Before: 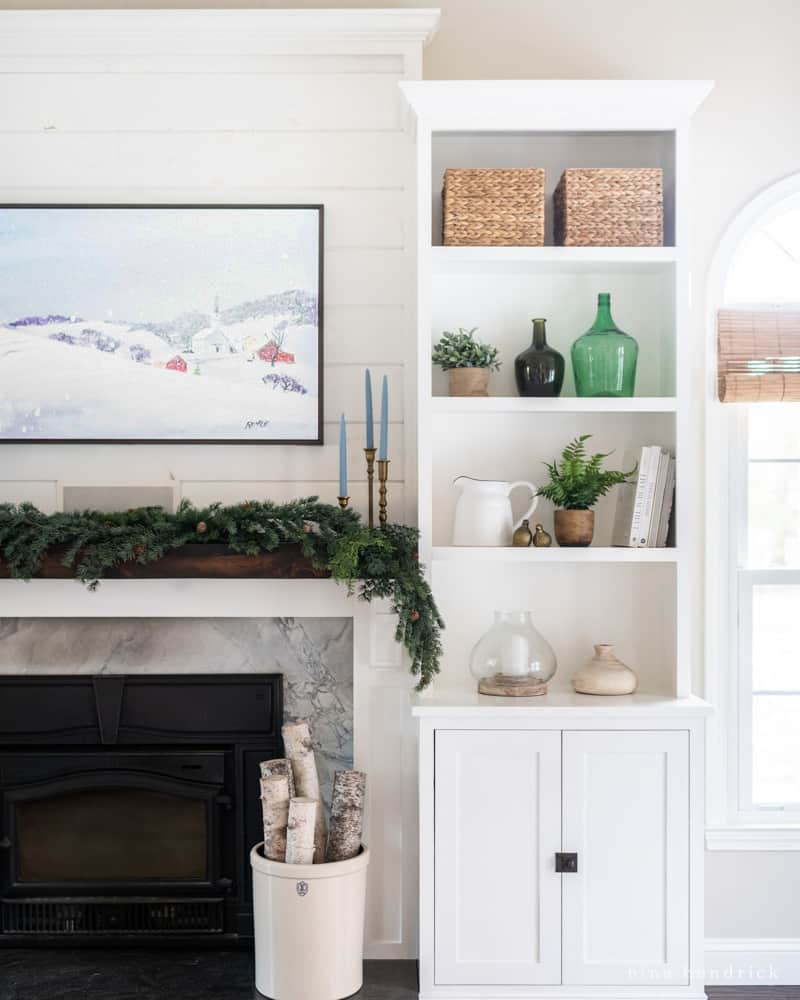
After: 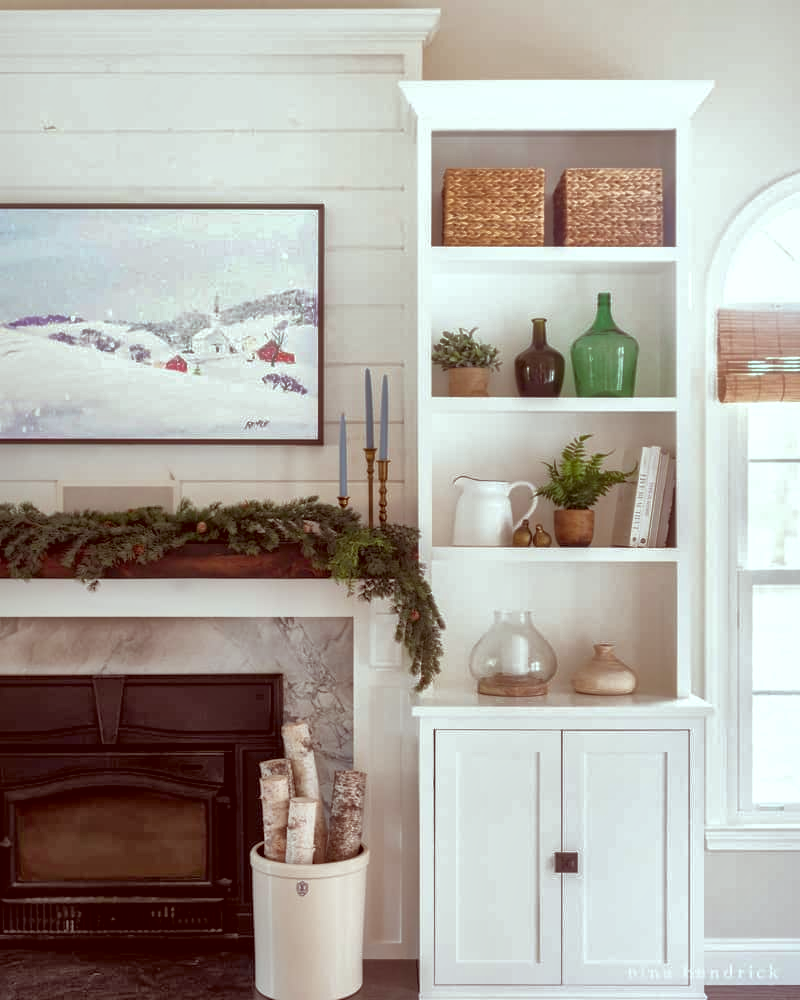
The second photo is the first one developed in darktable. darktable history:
color correction: highlights a* -7.23, highlights b* -0.161, shadows a* 20.08, shadows b* 11.73
shadows and highlights: on, module defaults
local contrast: mode bilateral grid, contrast 20, coarseness 50, detail 159%, midtone range 0.2
